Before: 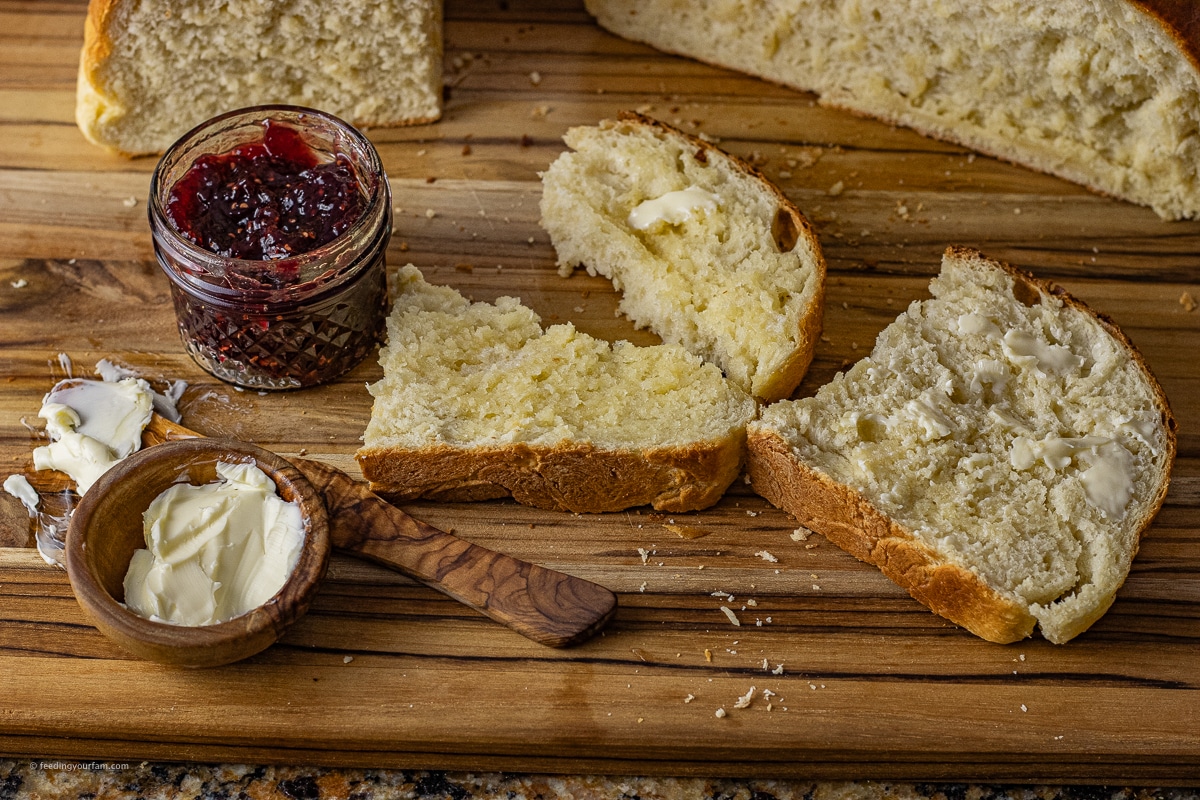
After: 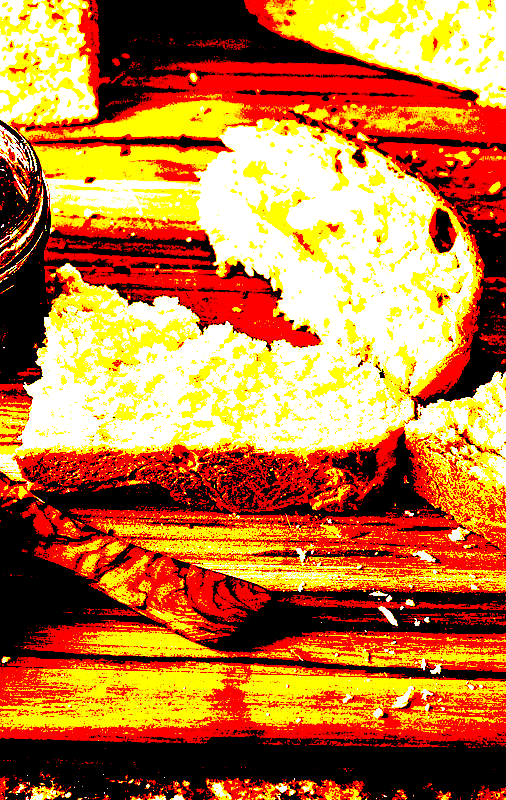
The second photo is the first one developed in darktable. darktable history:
crop: left 28.583%, right 29.231%
exposure: black level correction 0.1, exposure 3 EV, compensate highlight preservation false
